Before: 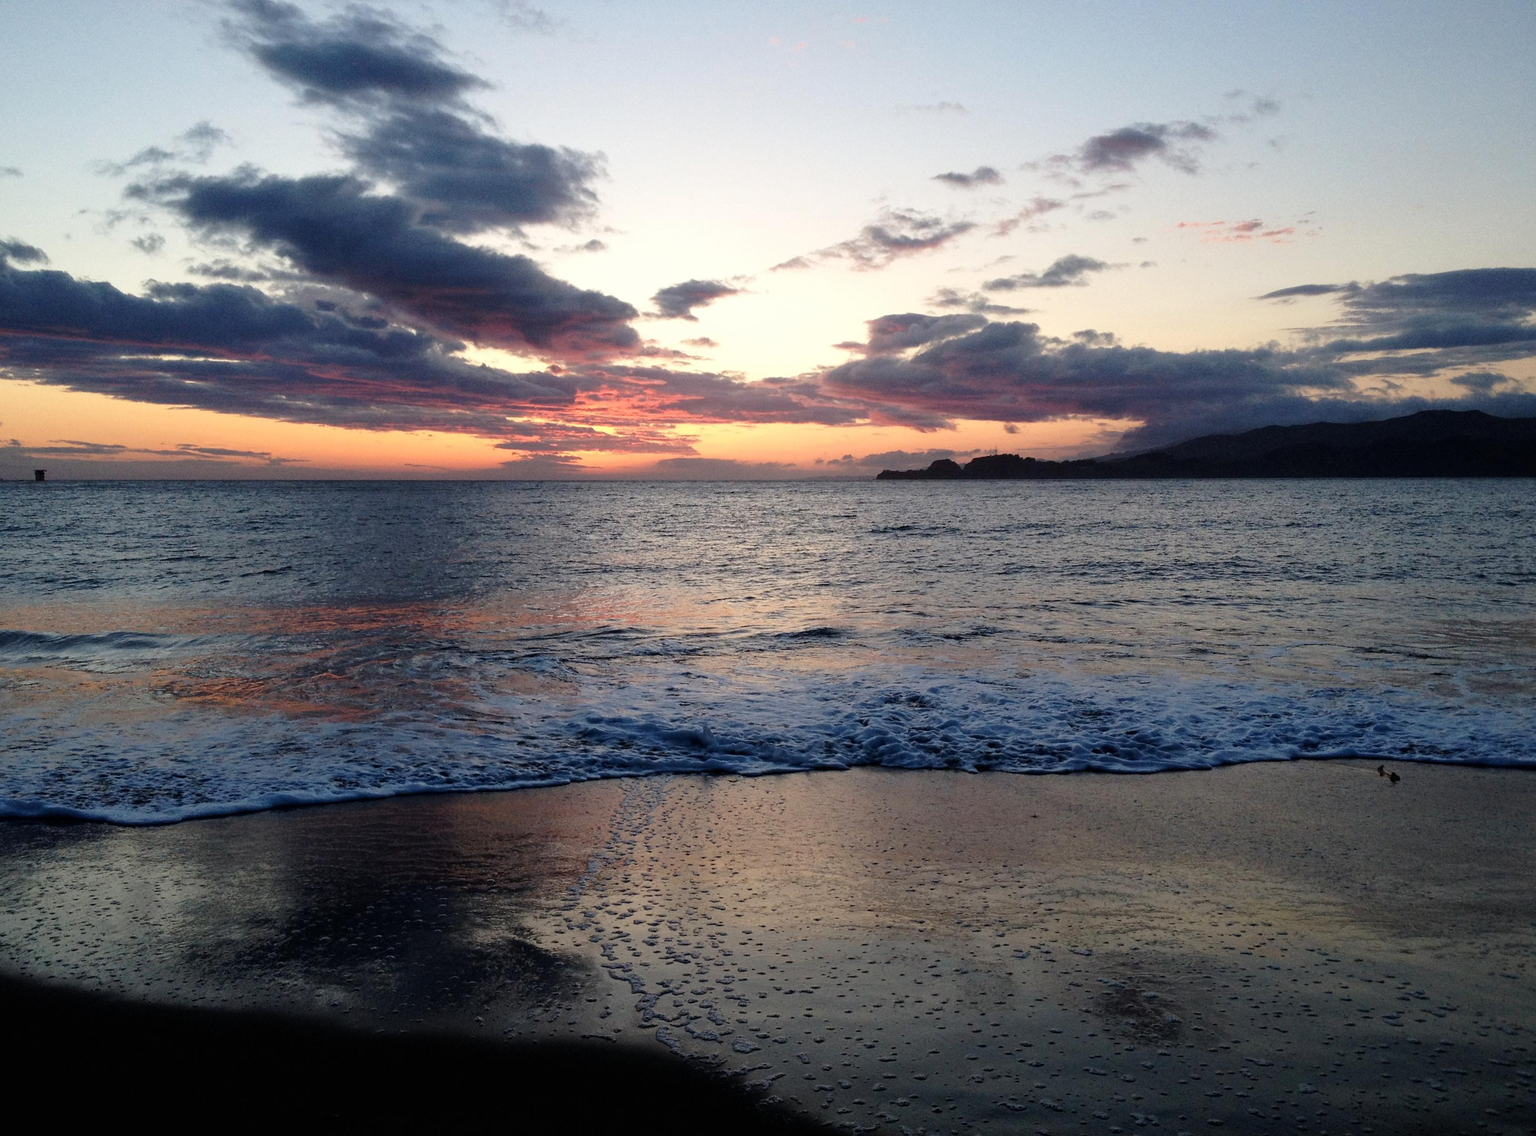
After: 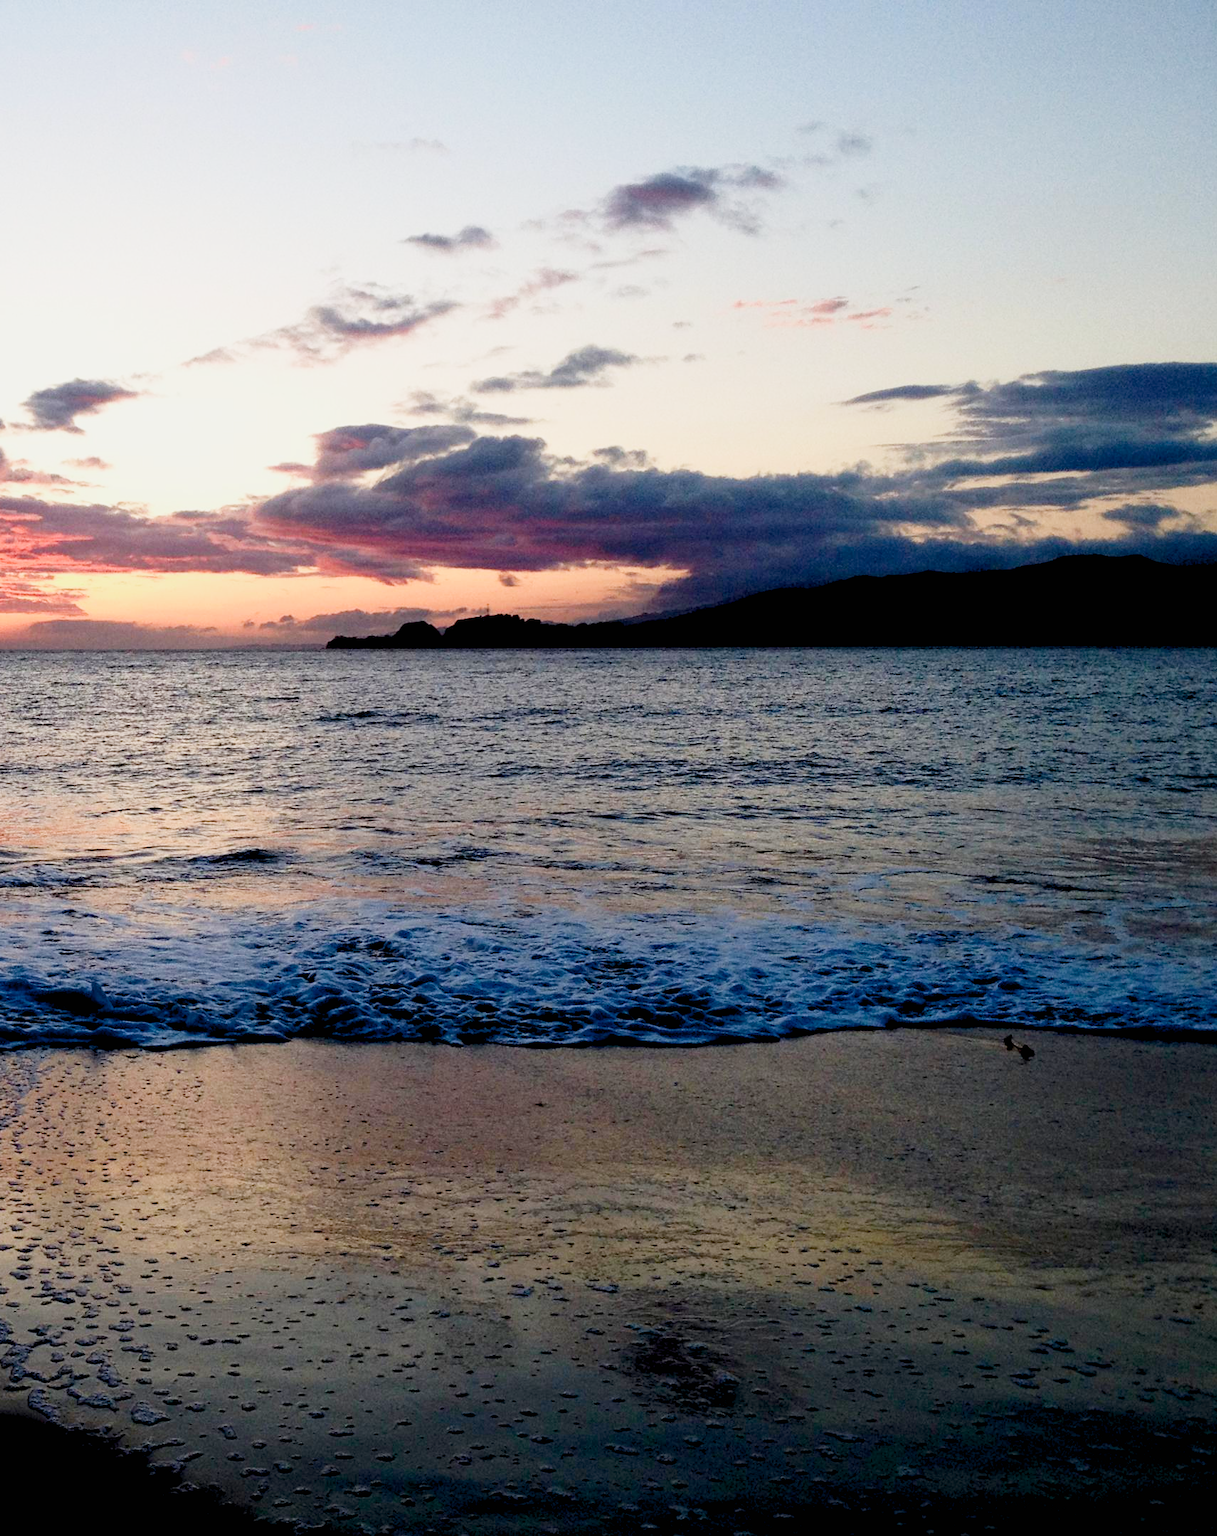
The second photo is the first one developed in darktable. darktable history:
sigmoid: contrast 1.22, skew 0.65
crop: left 41.402%
color balance rgb: shadows lift › luminance -9.41%, highlights gain › luminance 17.6%, global offset › luminance -1.45%, perceptual saturation grading › highlights -17.77%, perceptual saturation grading › mid-tones 33.1%, perceptual saturation grading › shadows 50.52%, global vibrance 24.22%
contrast brightness saturation: contrast 0.15, brightness 0.05
white balance: emerald 1
